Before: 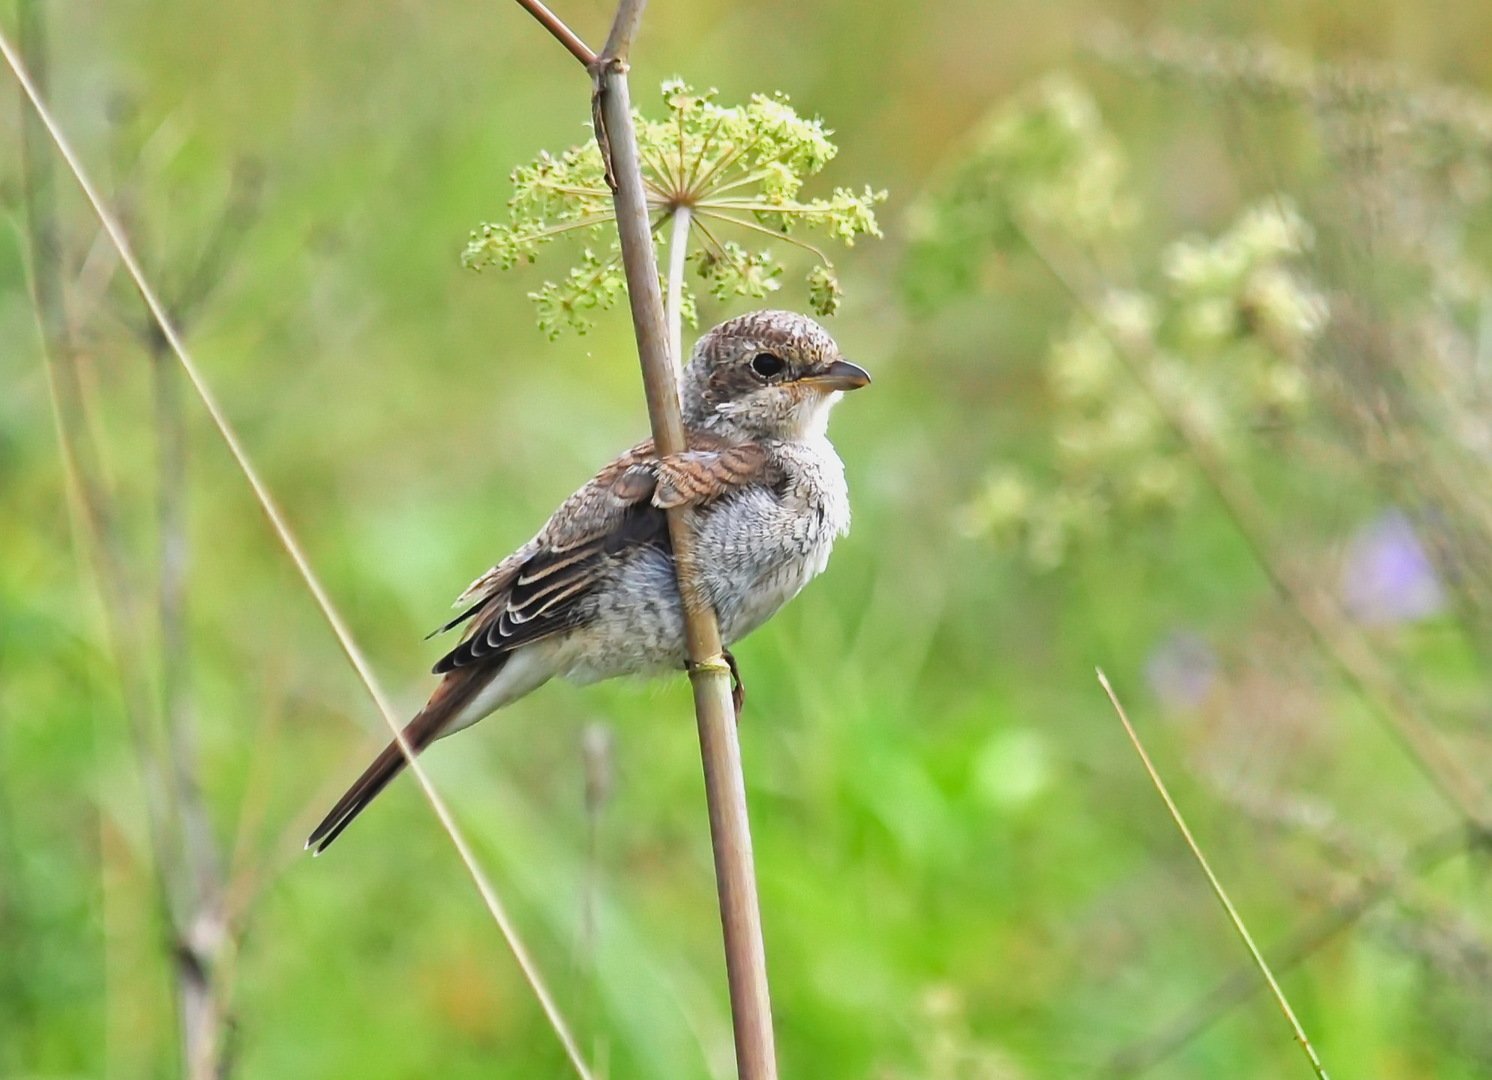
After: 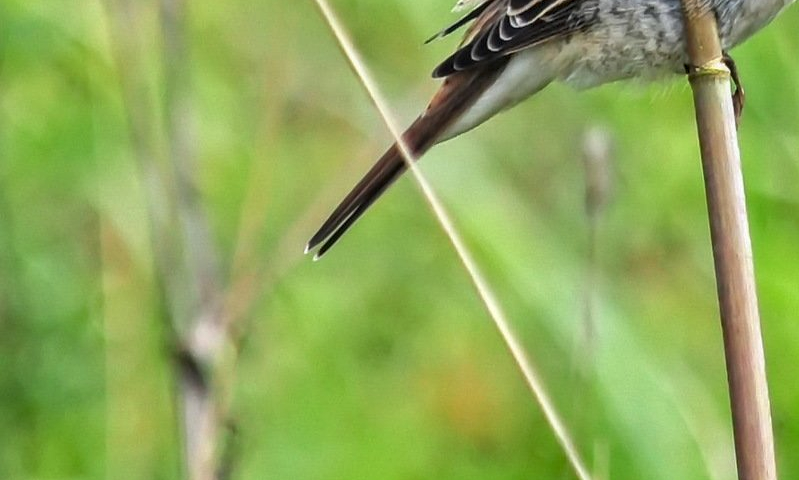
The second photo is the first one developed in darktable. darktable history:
crop and rotate: top 55.256%, right 46.416%, bottom 0.226%
local contrast: detail 130%
base curve: curves: ch0 [(0, 0) (0.303, 0.277) (1, 1)], preserve colors none
